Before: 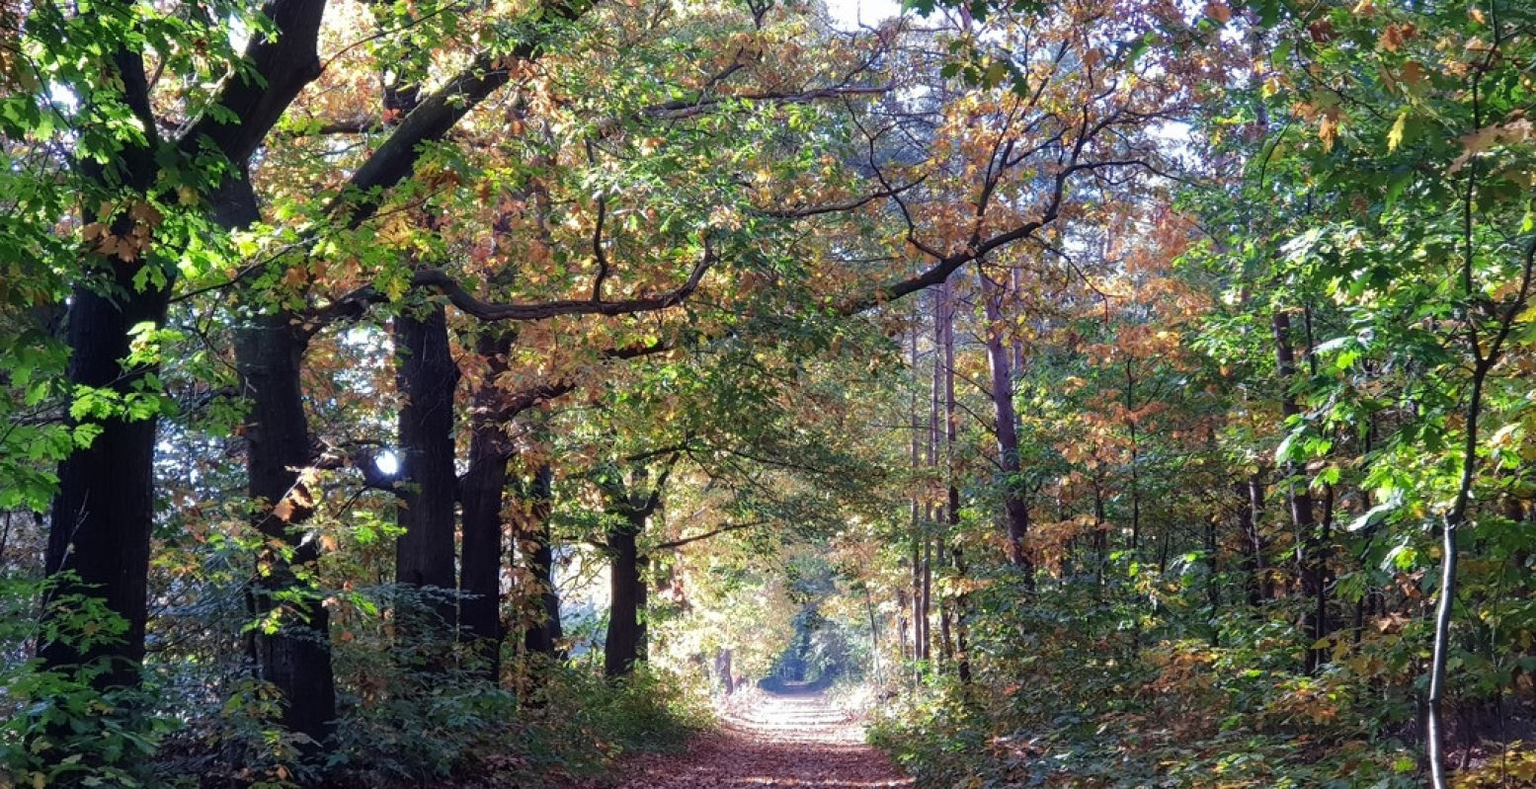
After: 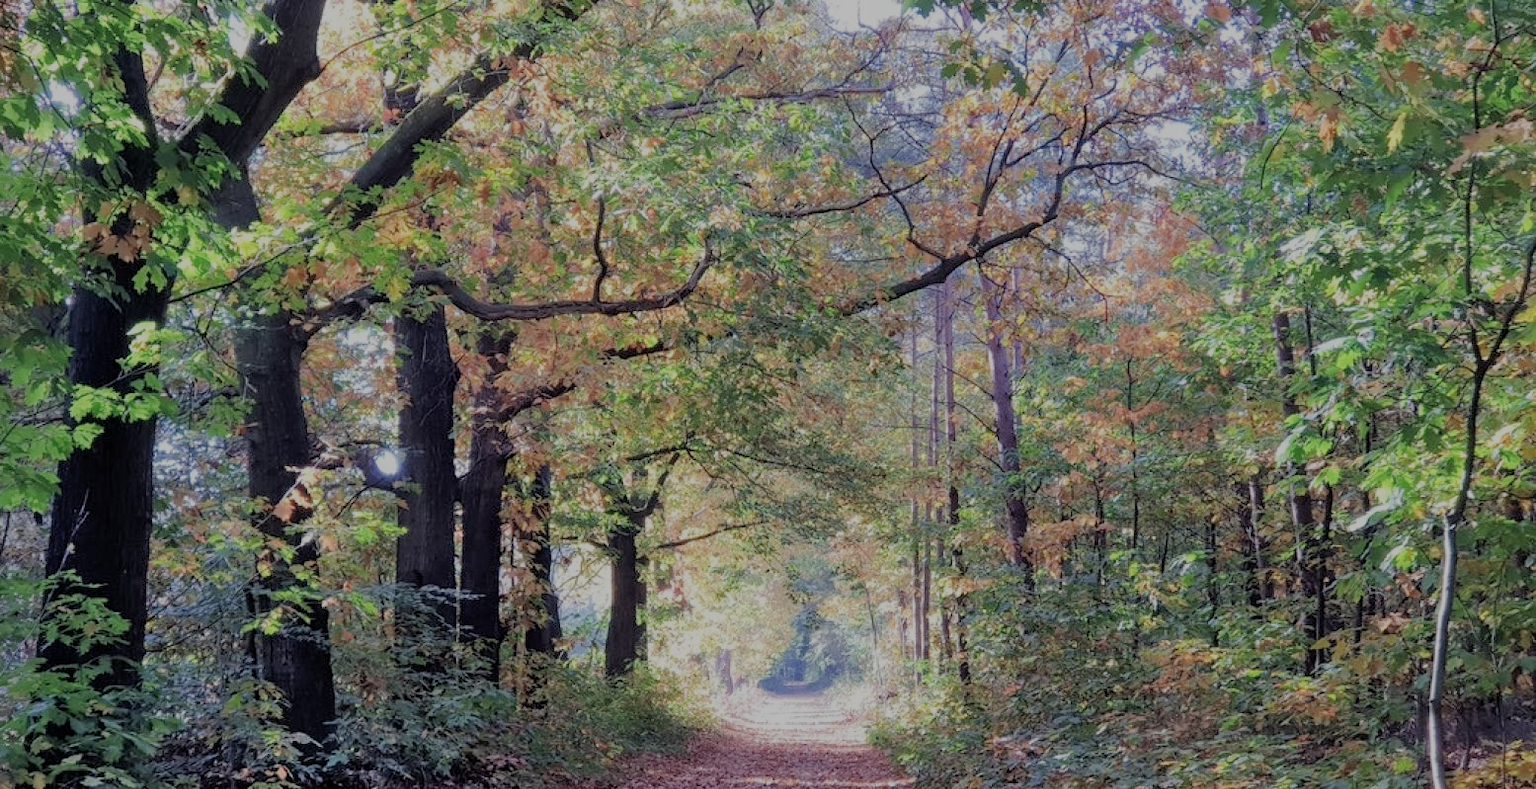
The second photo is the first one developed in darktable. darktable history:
shadows and highlights: radius 46.8, white point adjustment 6.49, compress 80.11%, soften with gaussian
filmic rgb: black relative exposure -8.01 EV, white relative exposure 8.02 EV, target black luminance 0%, hardness 2.45, latitude 76.01%, contrast 0.578, shadows ↔ highlights balance 0.001%, iterations of high-quality reconstruction 0
